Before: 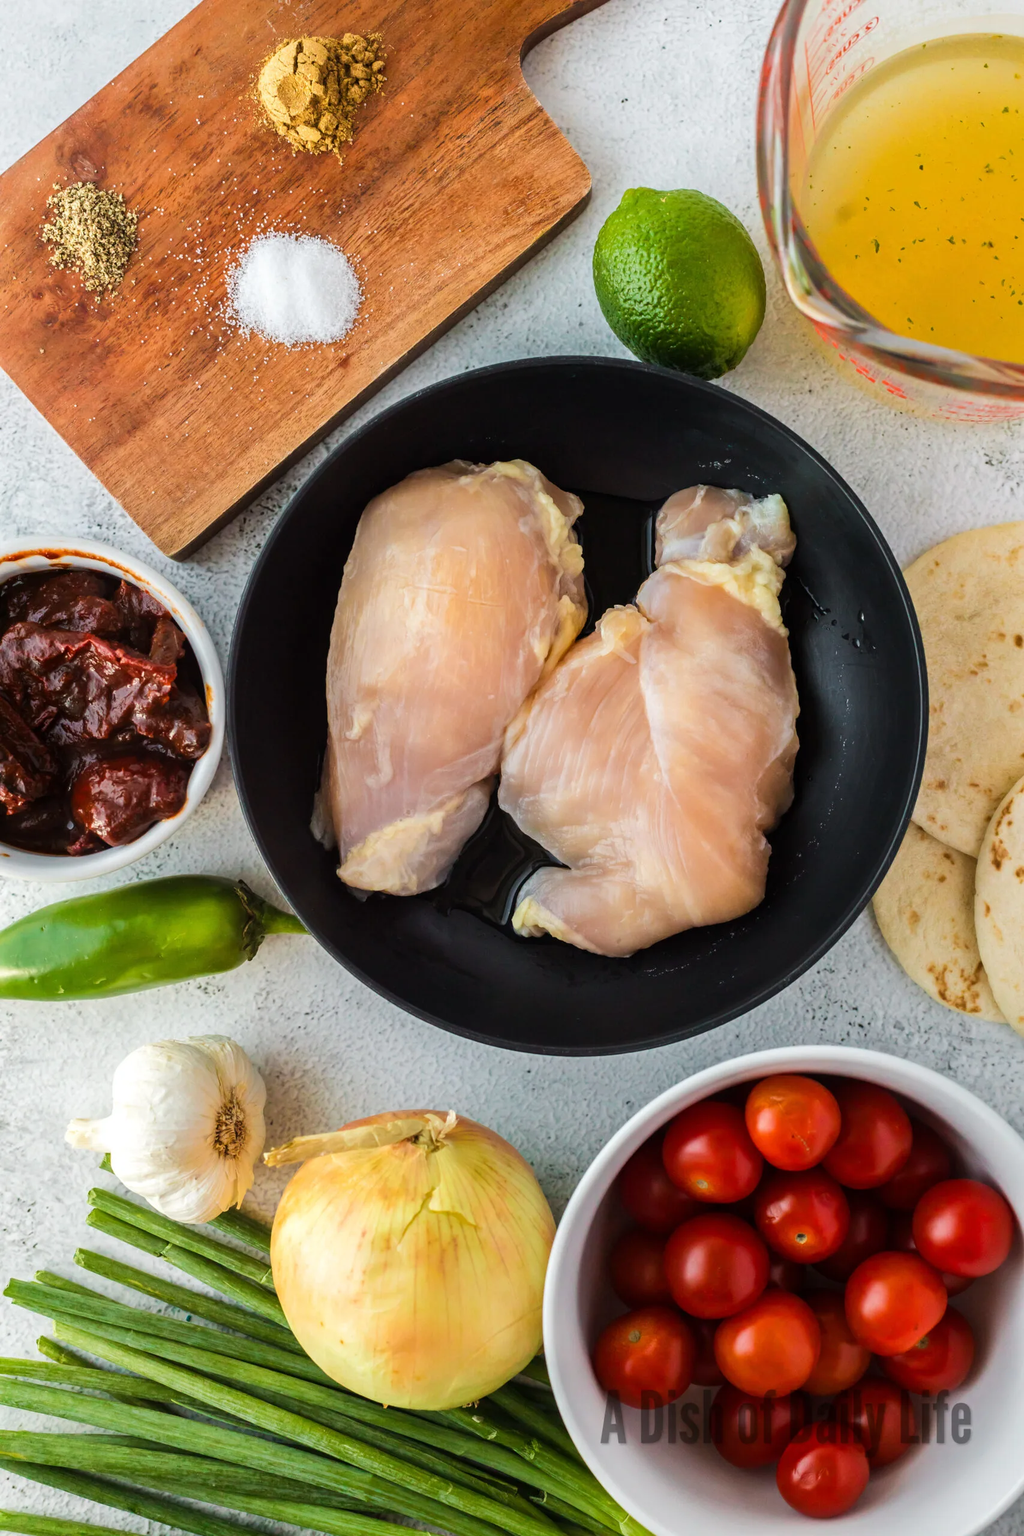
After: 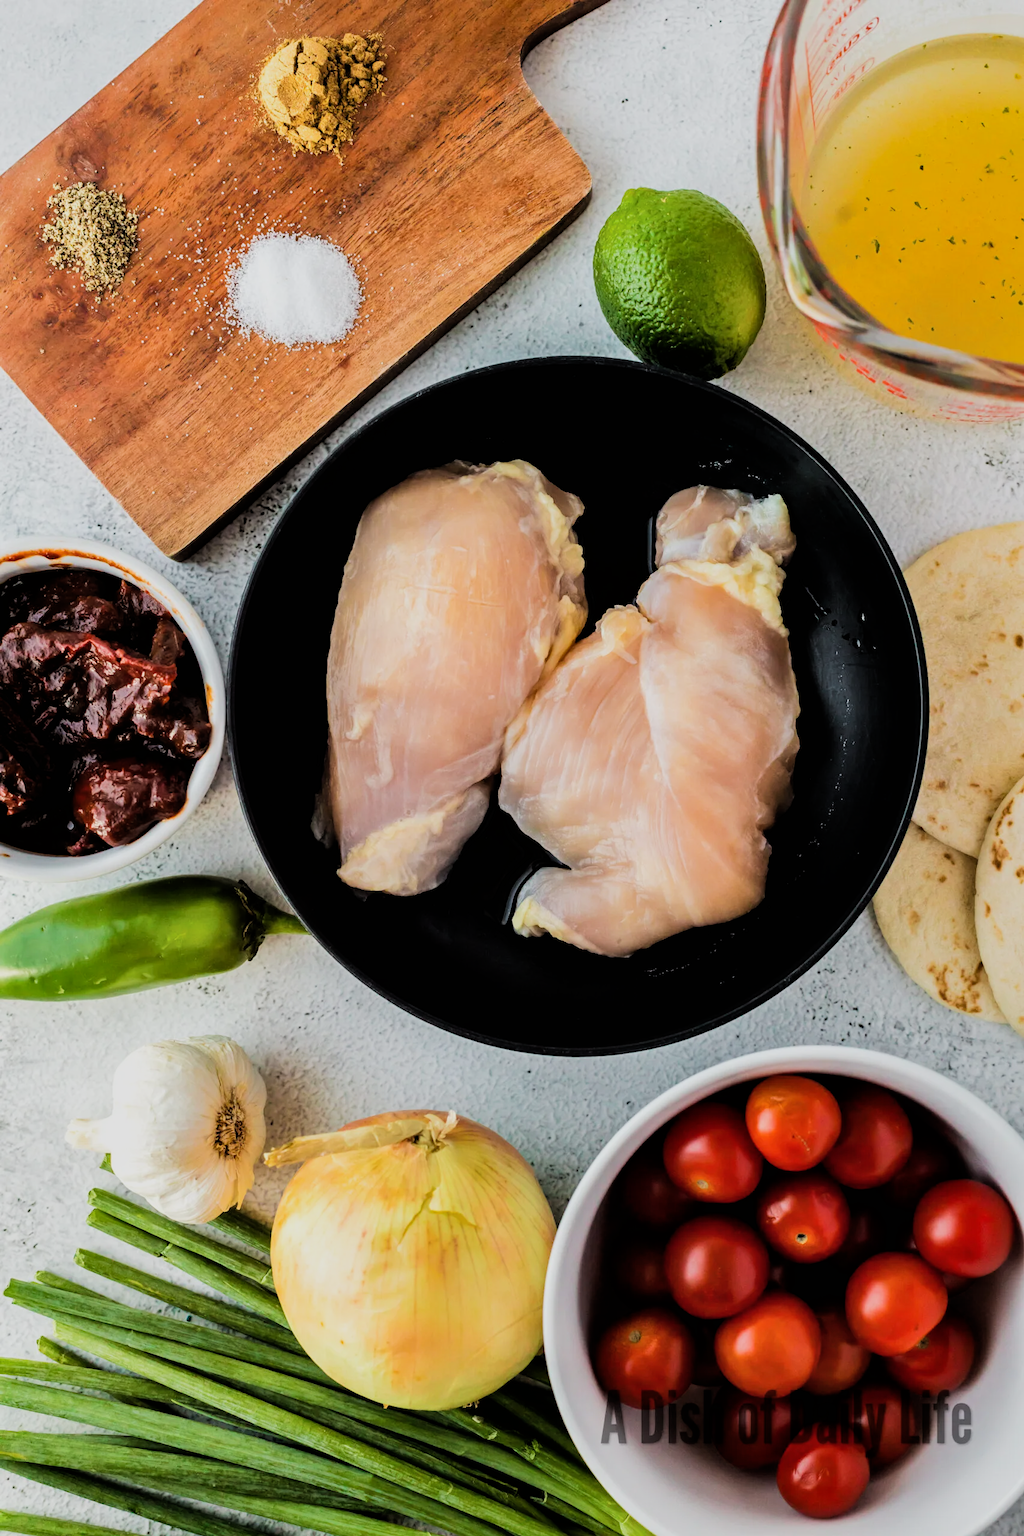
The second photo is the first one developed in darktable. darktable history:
filmic rgb: black relative exposure -5 EV, hardness 2.88, contrast 1.3, highlights saturation mix -30%
shadows and highlights: shadows 29.61, highlights -30.47, low approximation 0.01, soften with gaussian
